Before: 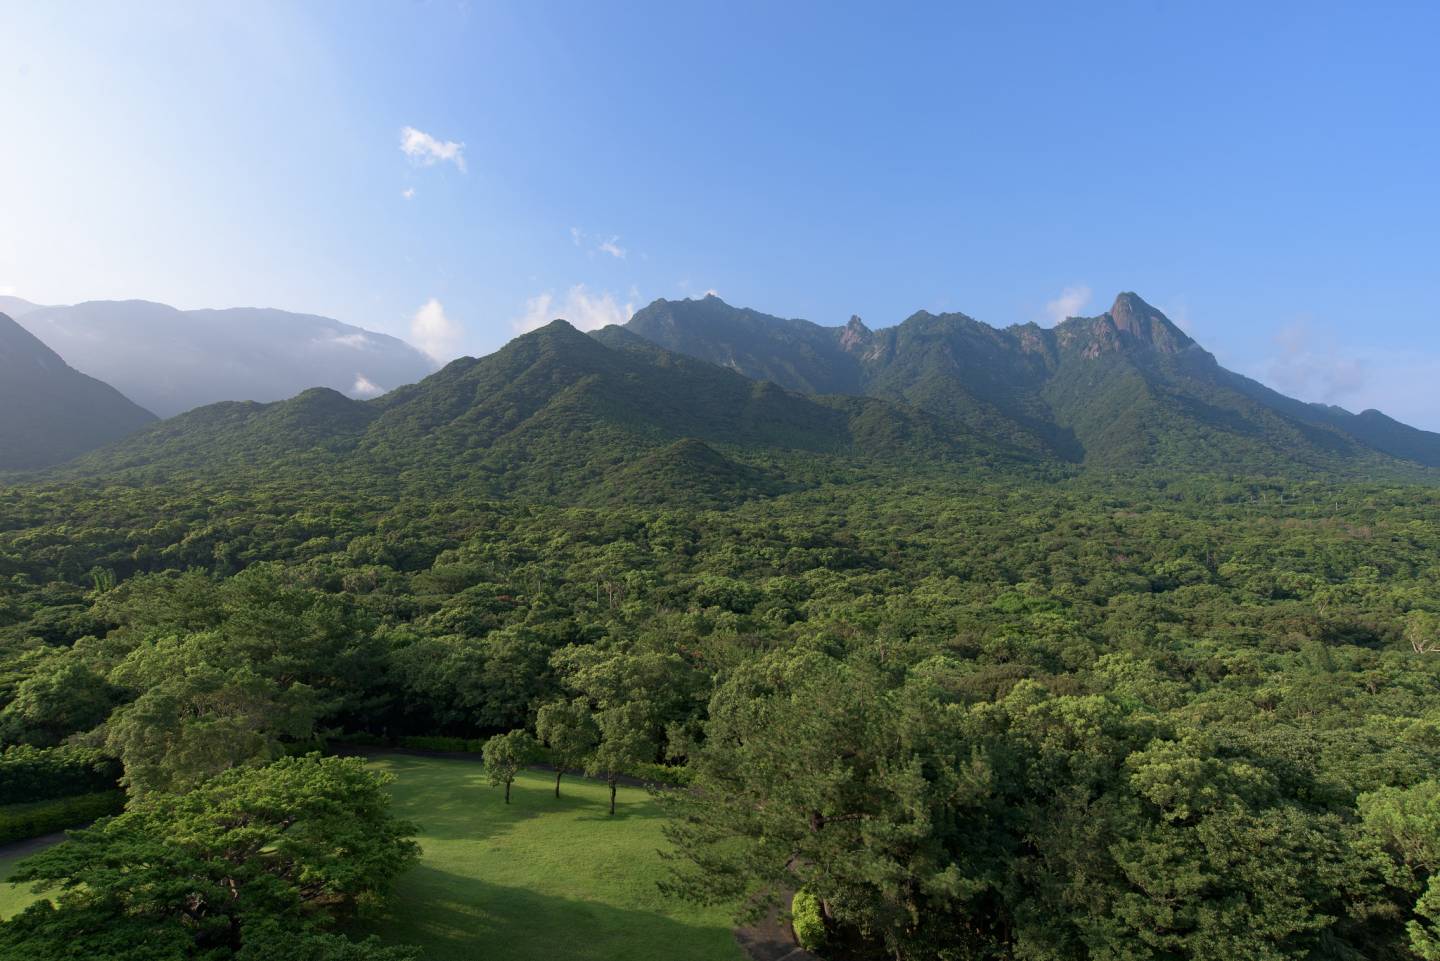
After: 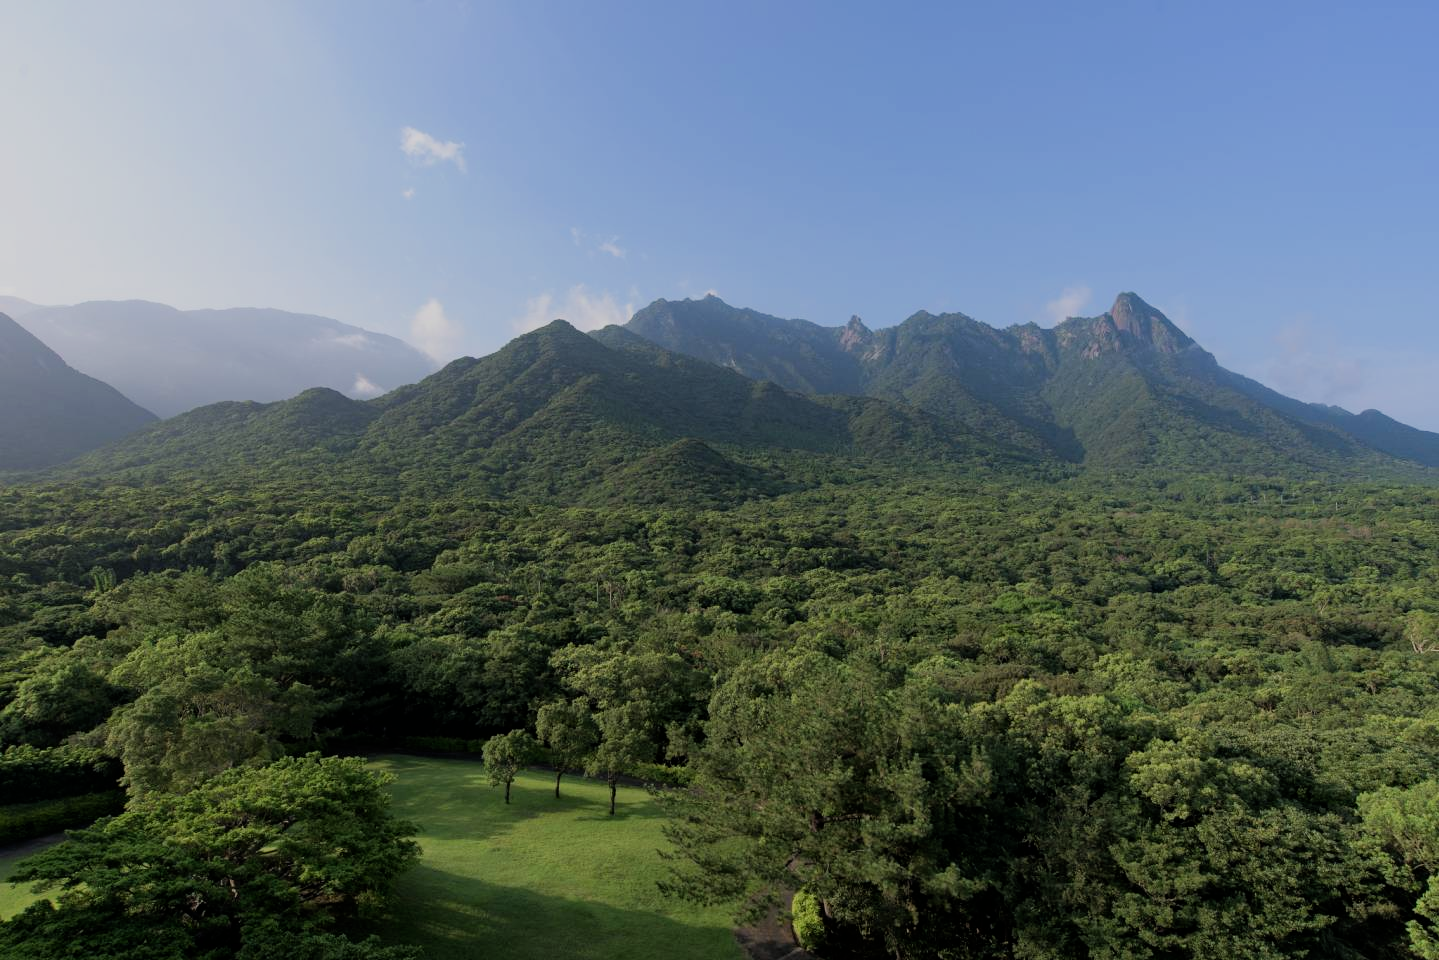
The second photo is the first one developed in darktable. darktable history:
crop and rotate: left 0.063%, bottom 0.005%
filmic rgb: black relative exposure -7.65 EV, white relative exposure 4.56 EV, hardness 3.61
tone curve: curves: ch0 [(0, 0) (0.003, 0.003) (0.011, 0.011) (0.025, 0.025) (0.044, 0.044) (0.069, 0.069) (0.1, 0.099) (0.136, 0.135) (0.177, 0.177) (0.224, 0.224) (0.277, 0.276) (0.335, 0.334) (0.399, 0.398) (0.468, 0.467) (0.543, 0.547) (0.623, 0.626) (0.709, 0.712) (0.801, 0.802) (0.898, 0.898) (1, 1)], preserve colors none
